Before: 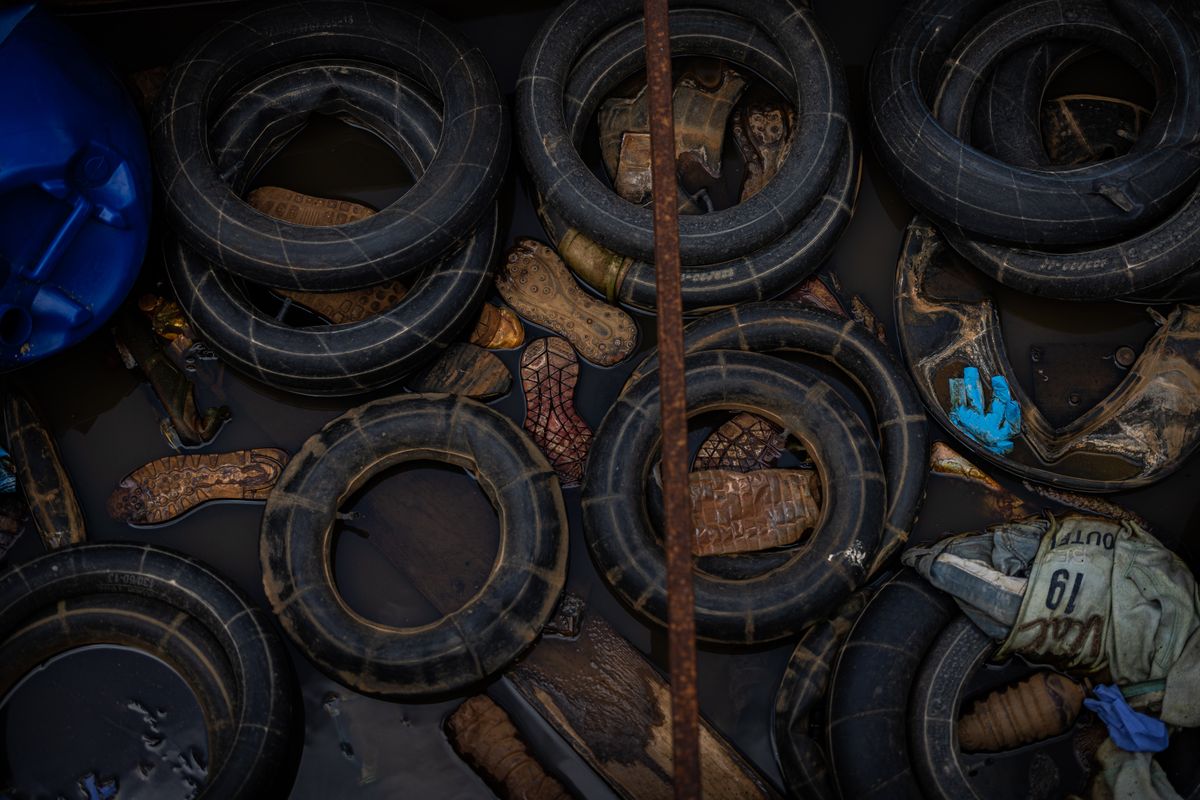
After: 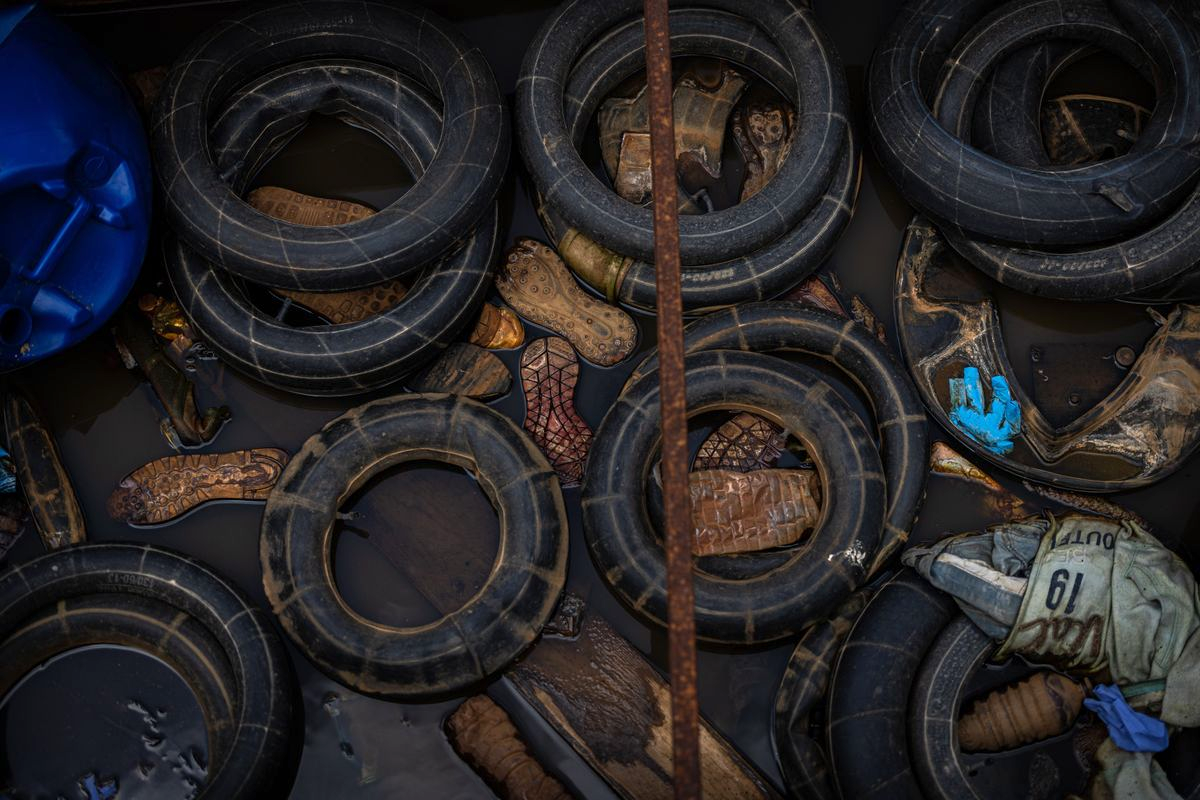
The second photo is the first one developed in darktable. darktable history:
exposure: exposure 0.513 EV, compensate highlight preservation false
